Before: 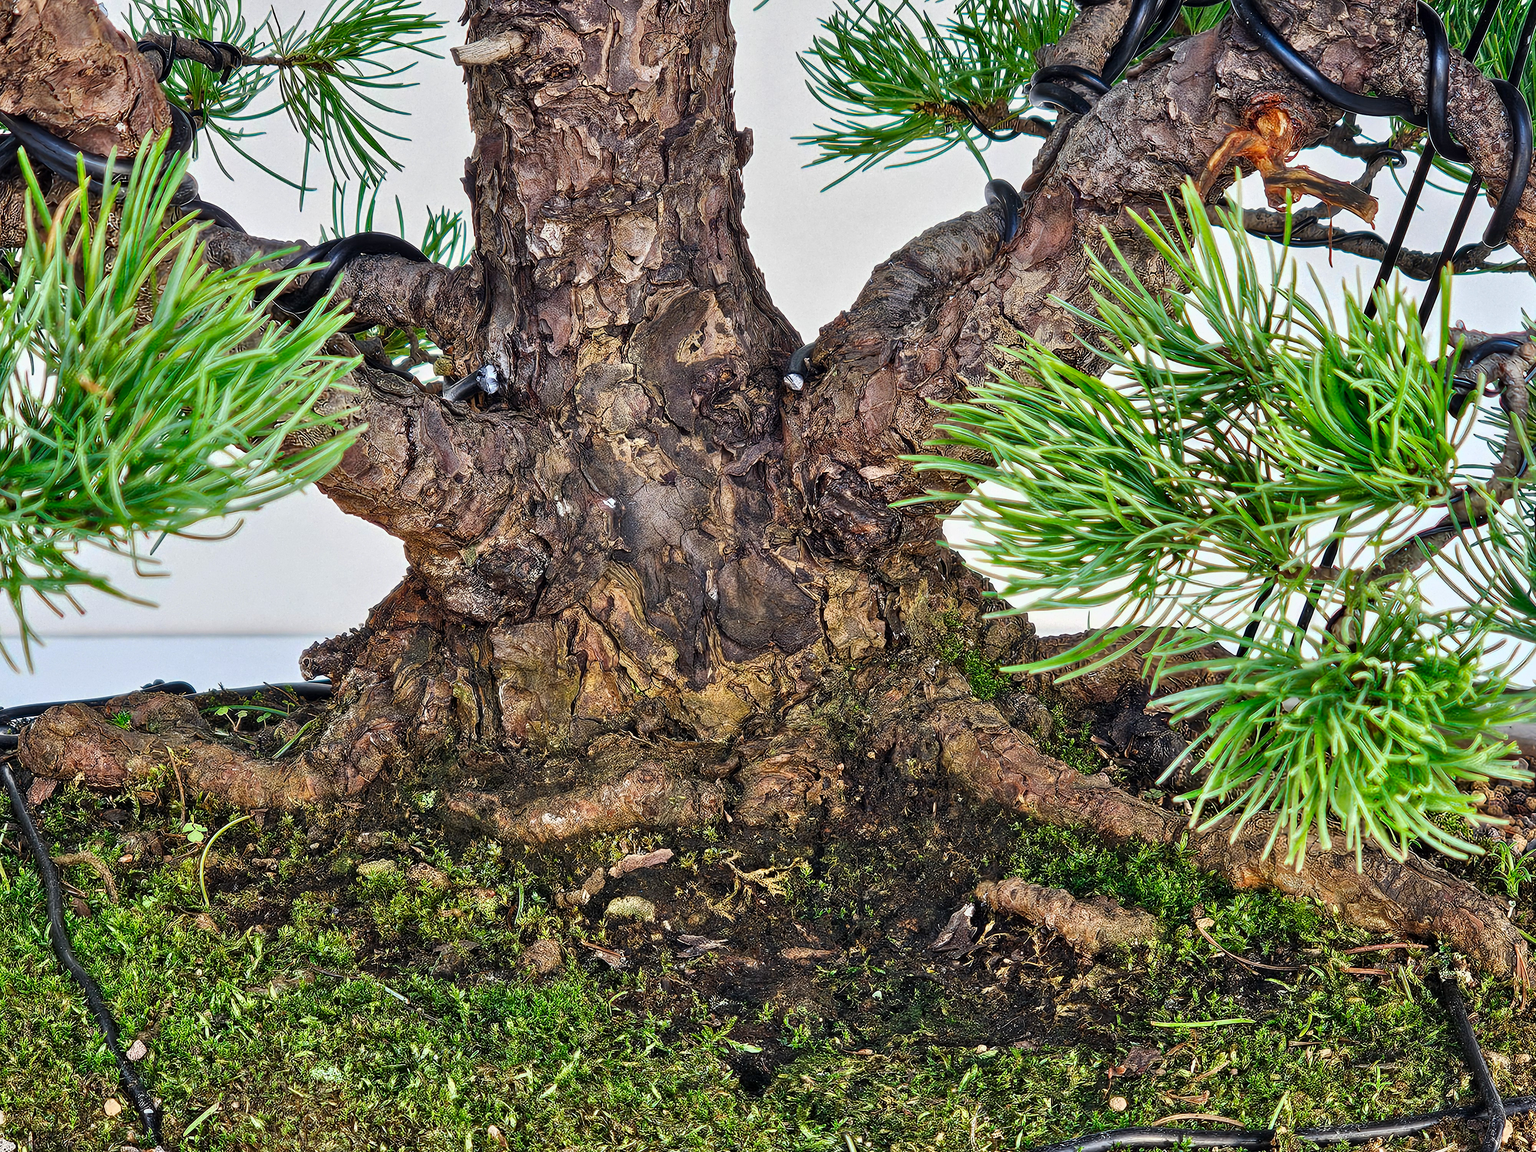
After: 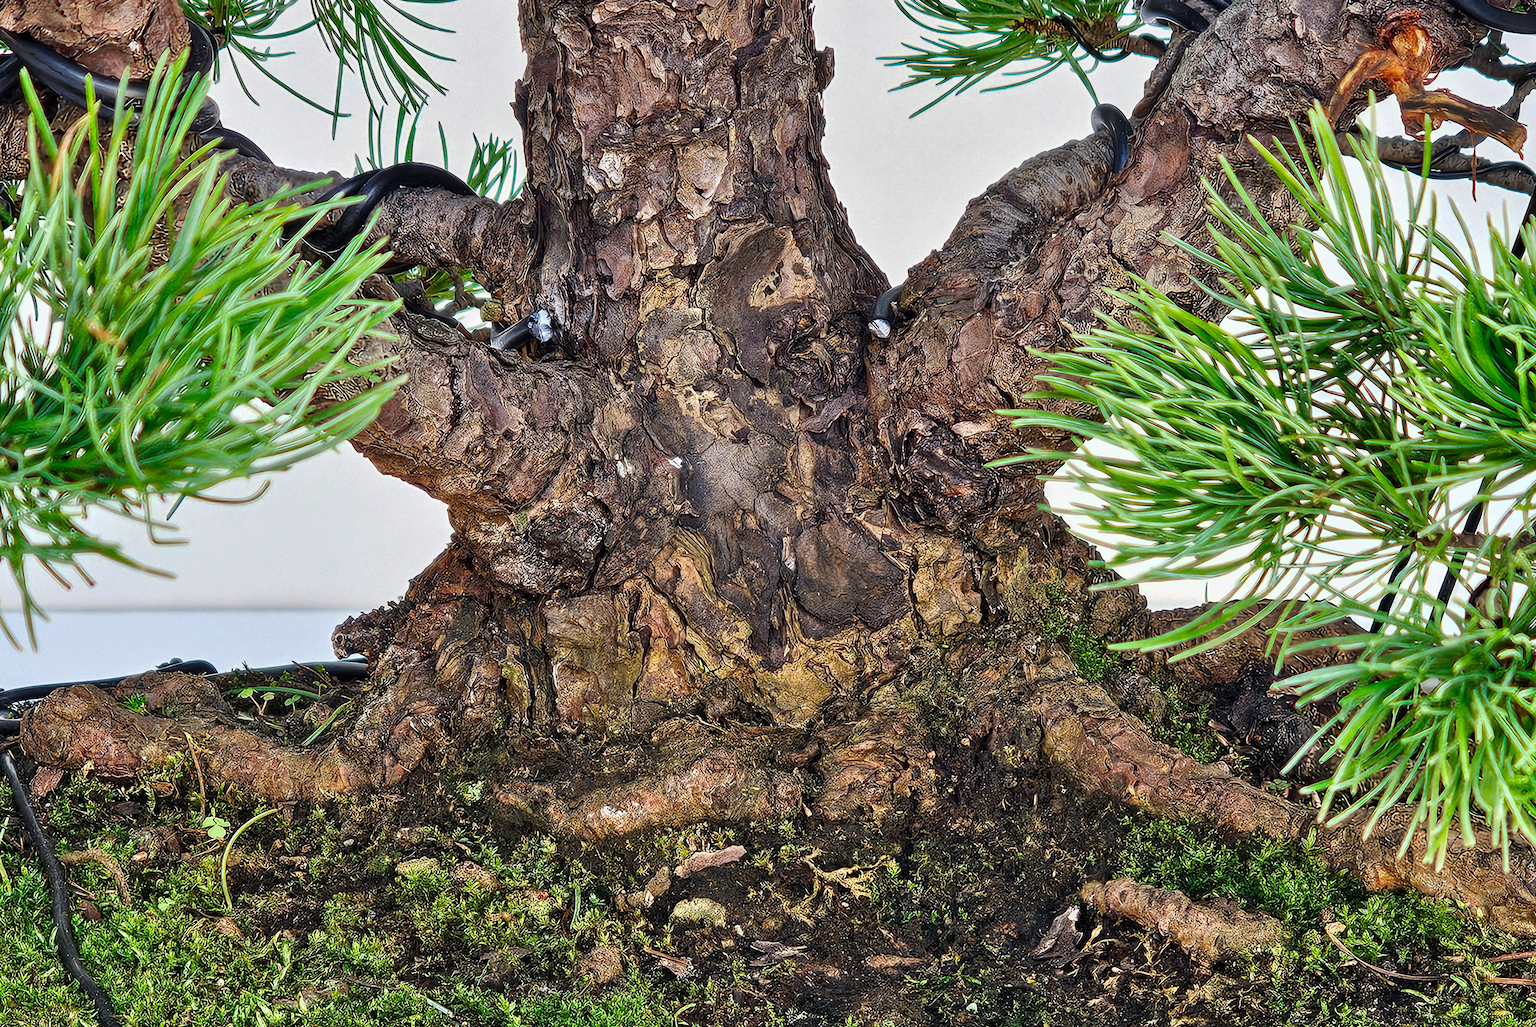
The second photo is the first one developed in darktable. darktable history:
crop: top 7.441%, right 9.705%, bottom 12.041%
